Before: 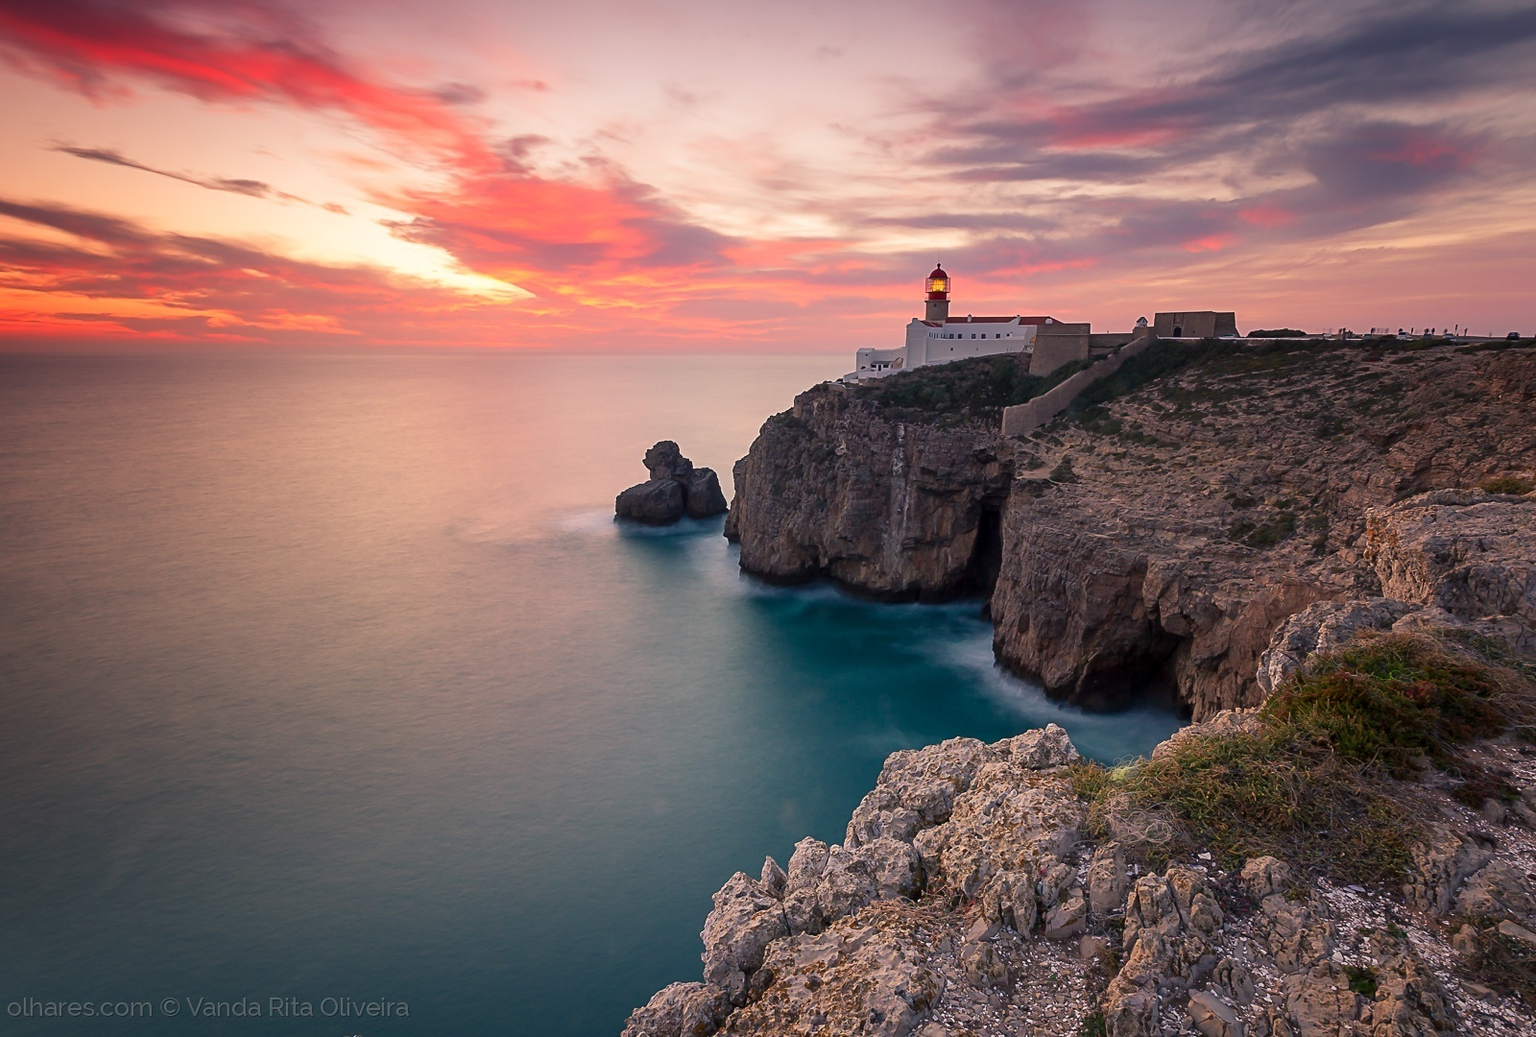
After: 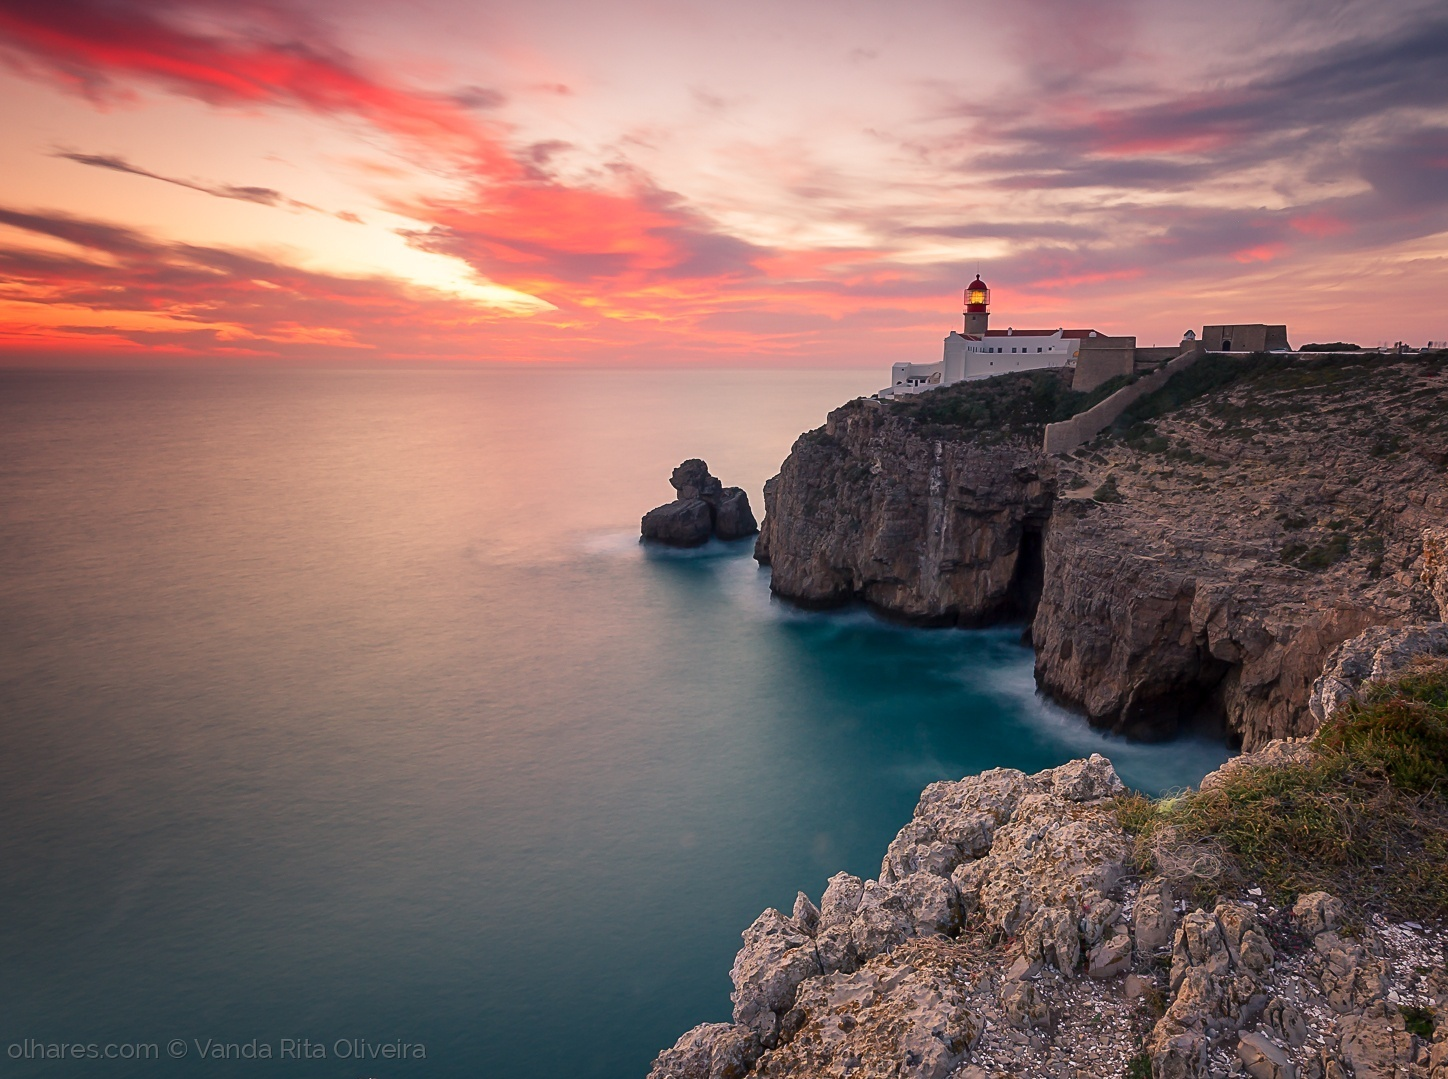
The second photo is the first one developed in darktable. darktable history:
crop: right 9.493%, bottom 0.03%
